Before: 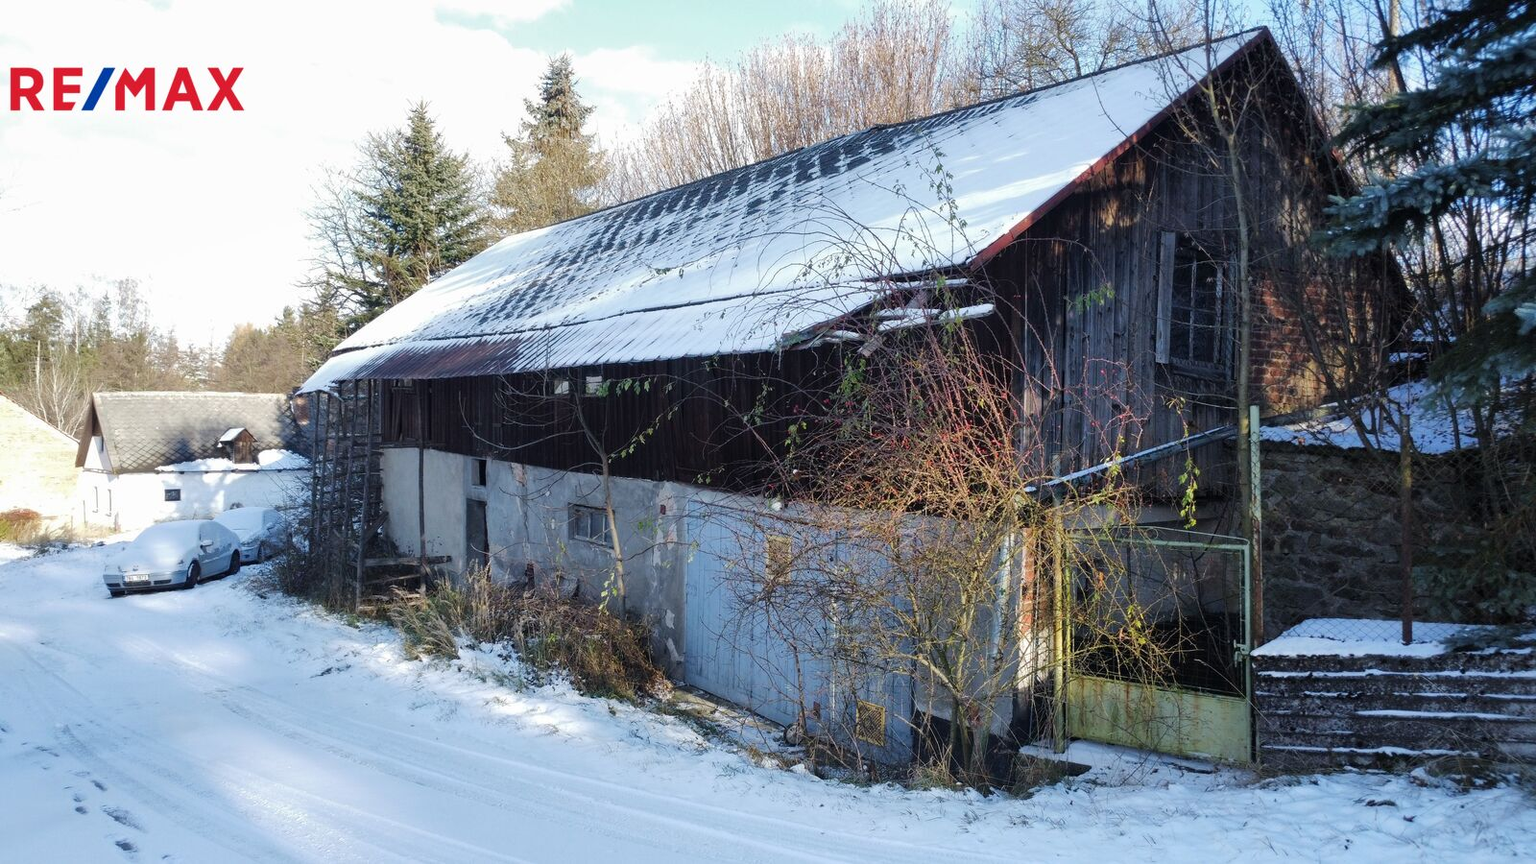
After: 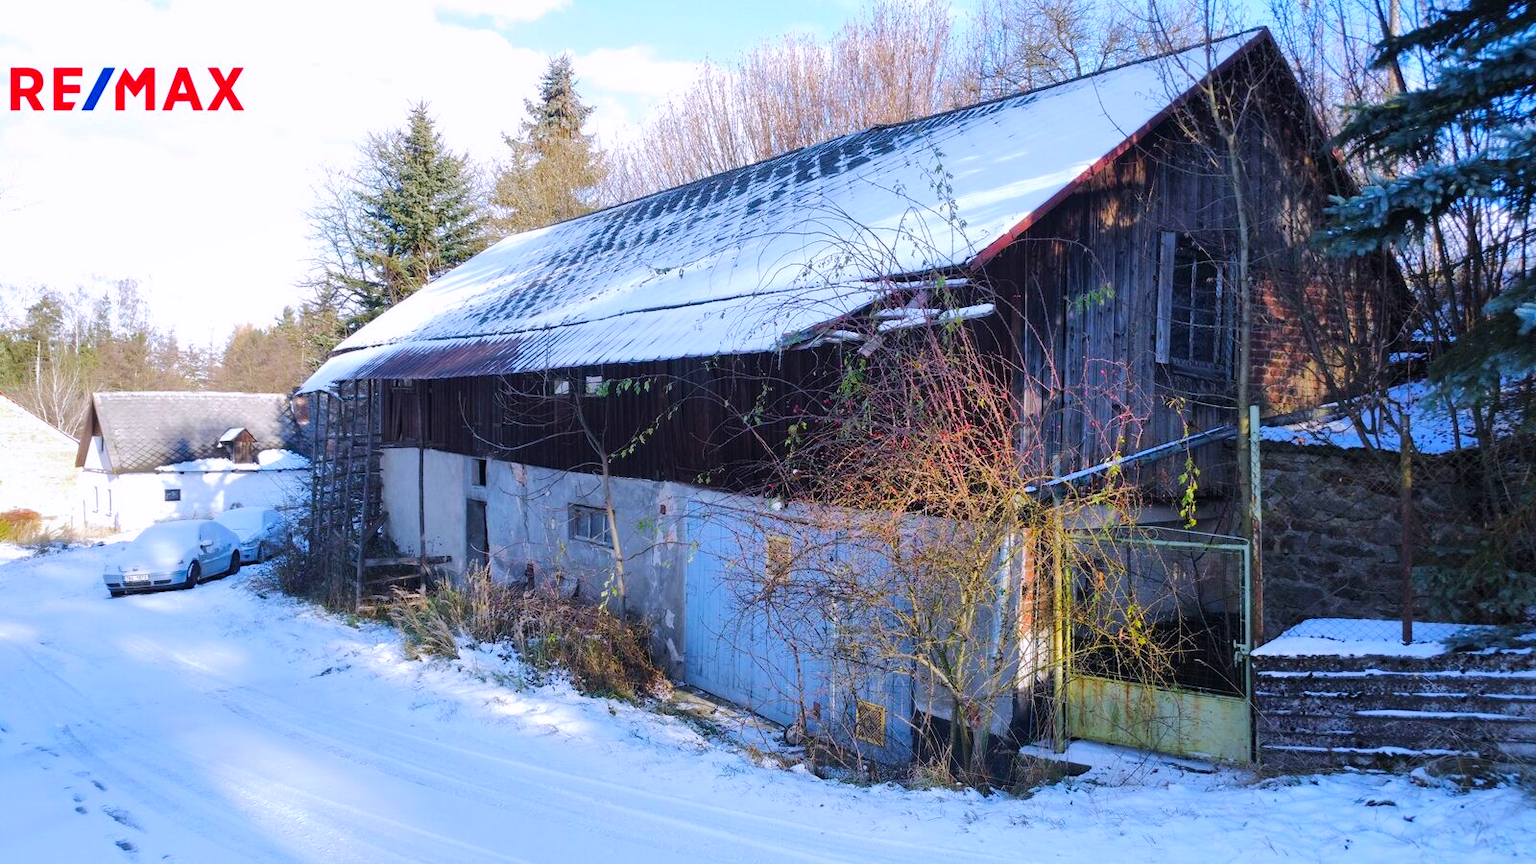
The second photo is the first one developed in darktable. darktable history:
tone equalizer: on, module defaults
color balance rgb: perceptual saturation grading › global saturation 25%, perceptual brilliance grading › mid-tones 10%, perceptual brilliance grading › shadows 15%, global vibrance 20%
white balance: red 1.004, blue 1.096
